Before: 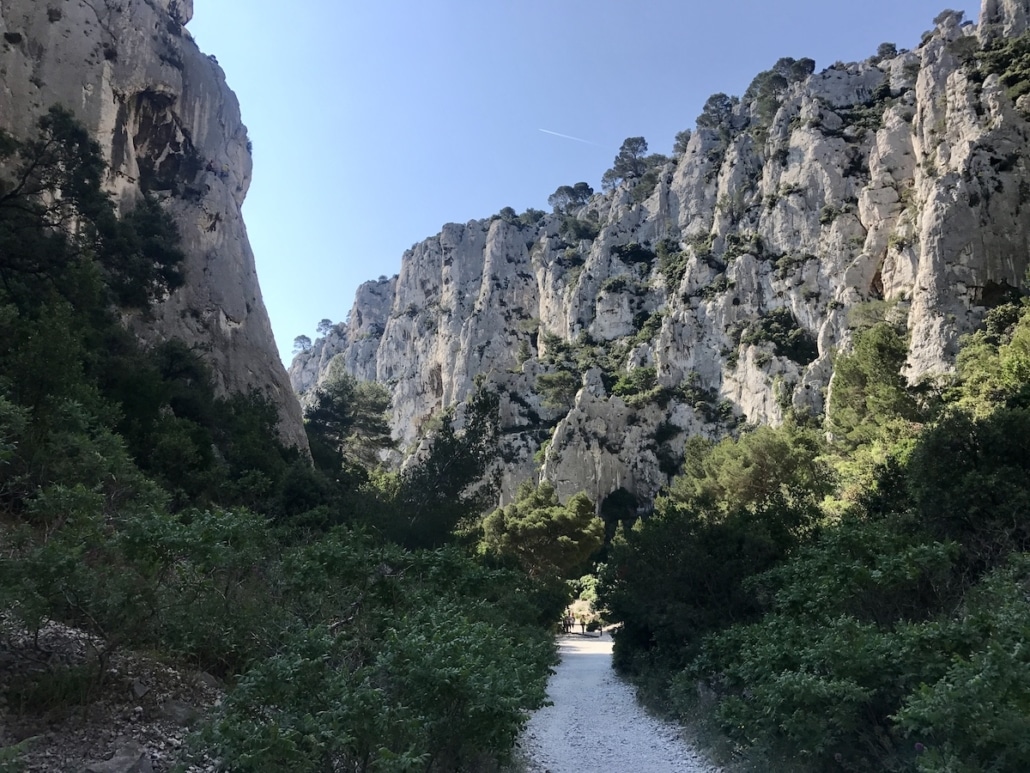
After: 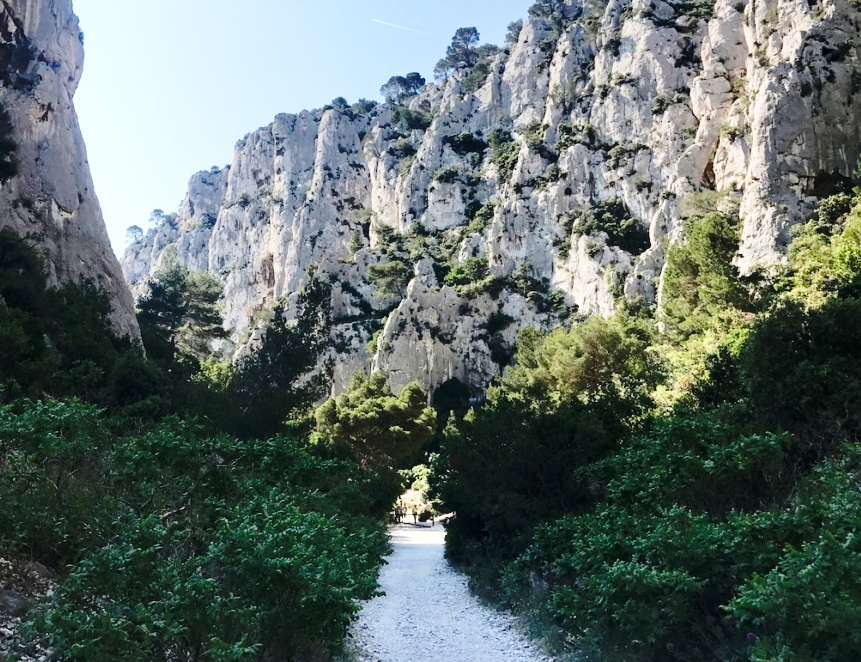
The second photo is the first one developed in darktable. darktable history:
crop: left 16.315%, top 14.246%
base curve: curves: ch0 [(0, 0) (0.036, 0.037) (0.121, 0.228) (0.46, 0.76) (0.859, 0.983) (1, 1)], preserve colors none
